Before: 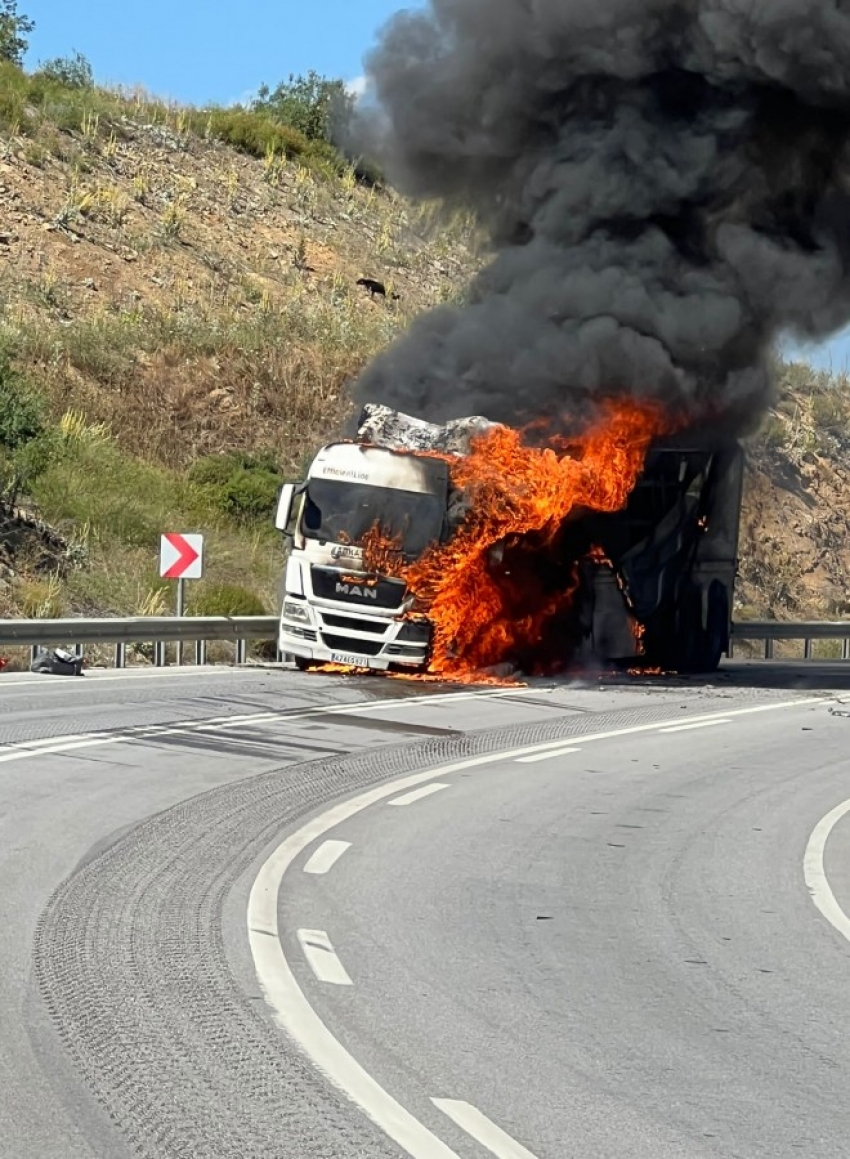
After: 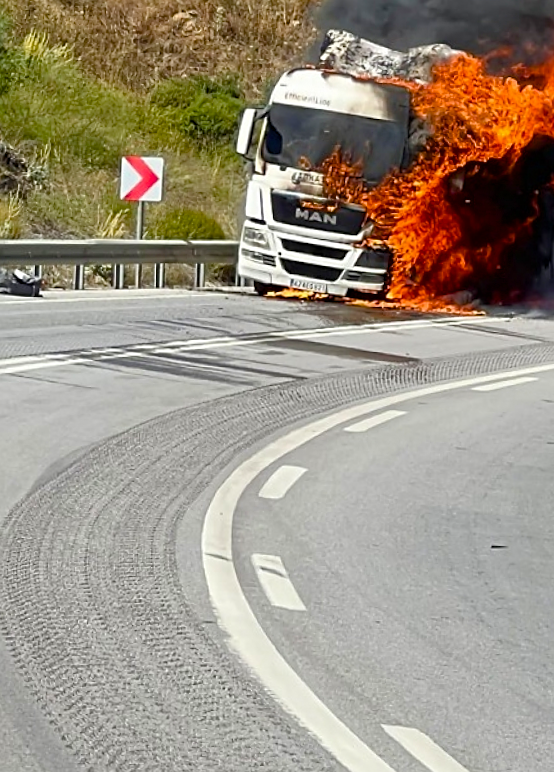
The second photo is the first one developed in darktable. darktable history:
crop and rotate: angle -0.951°, left 3.787%, top 31.828%, right 29.493%
sharpen: radius 1.857, amount 0.412, threshold 1.447
color balance rgb: linear chroma grading › global chroma 15.338%, perceptual saturation grading › global saturation 20%, perceptual saturation grading › highlights -25.642%, perceptual saturation grading › shadows 26.19%
